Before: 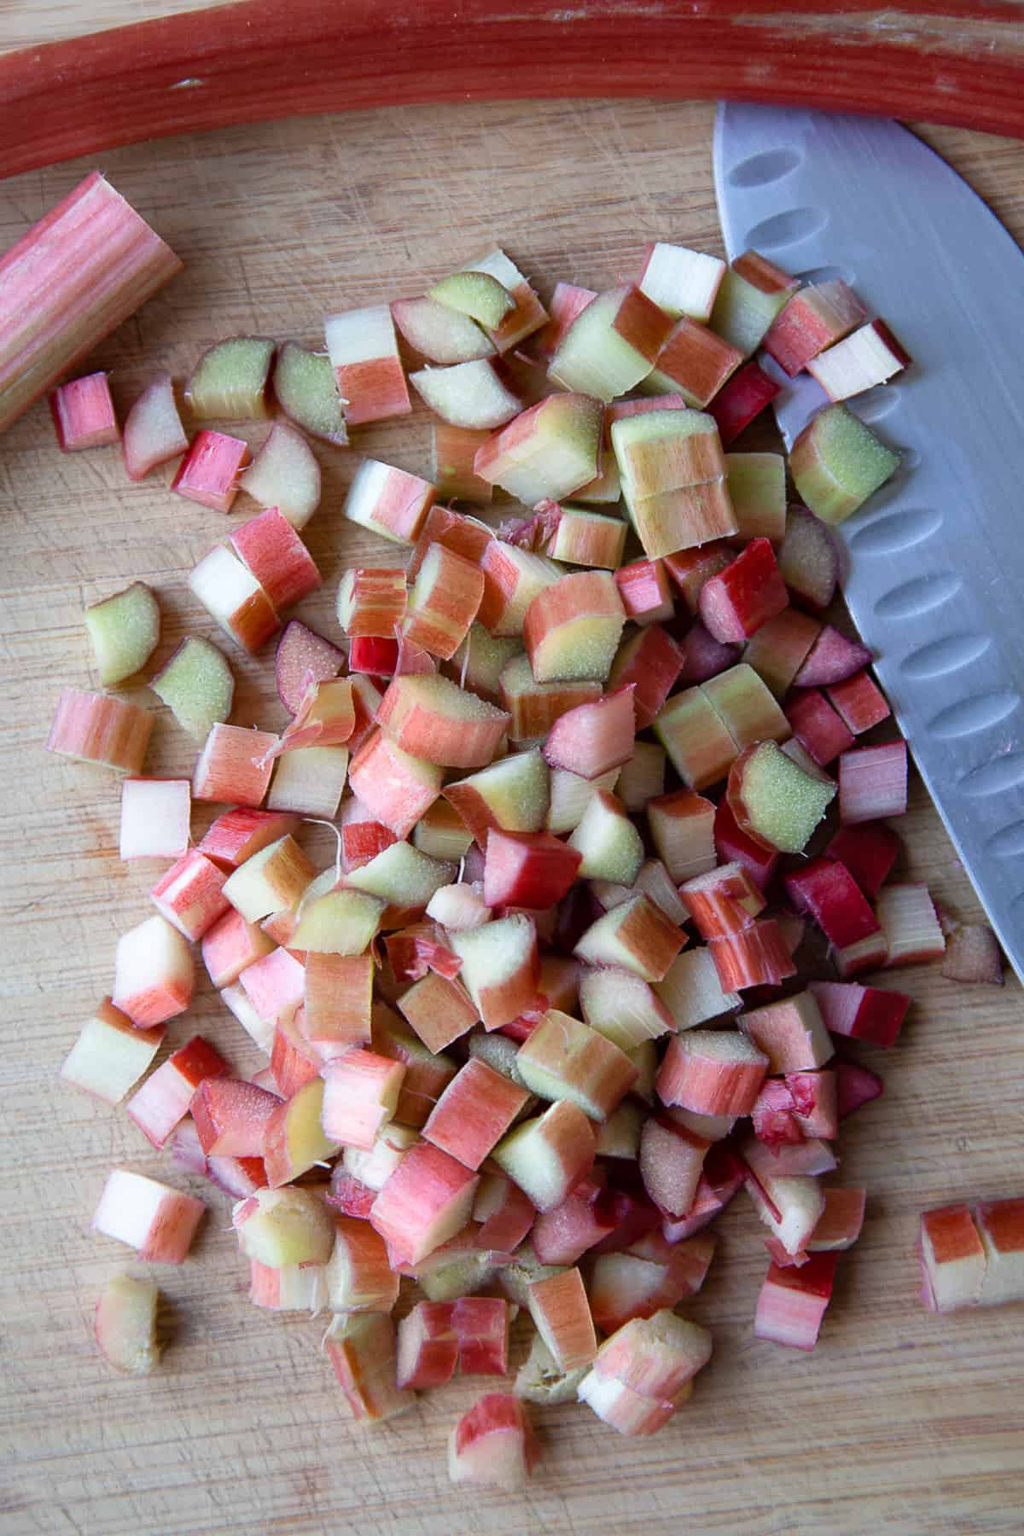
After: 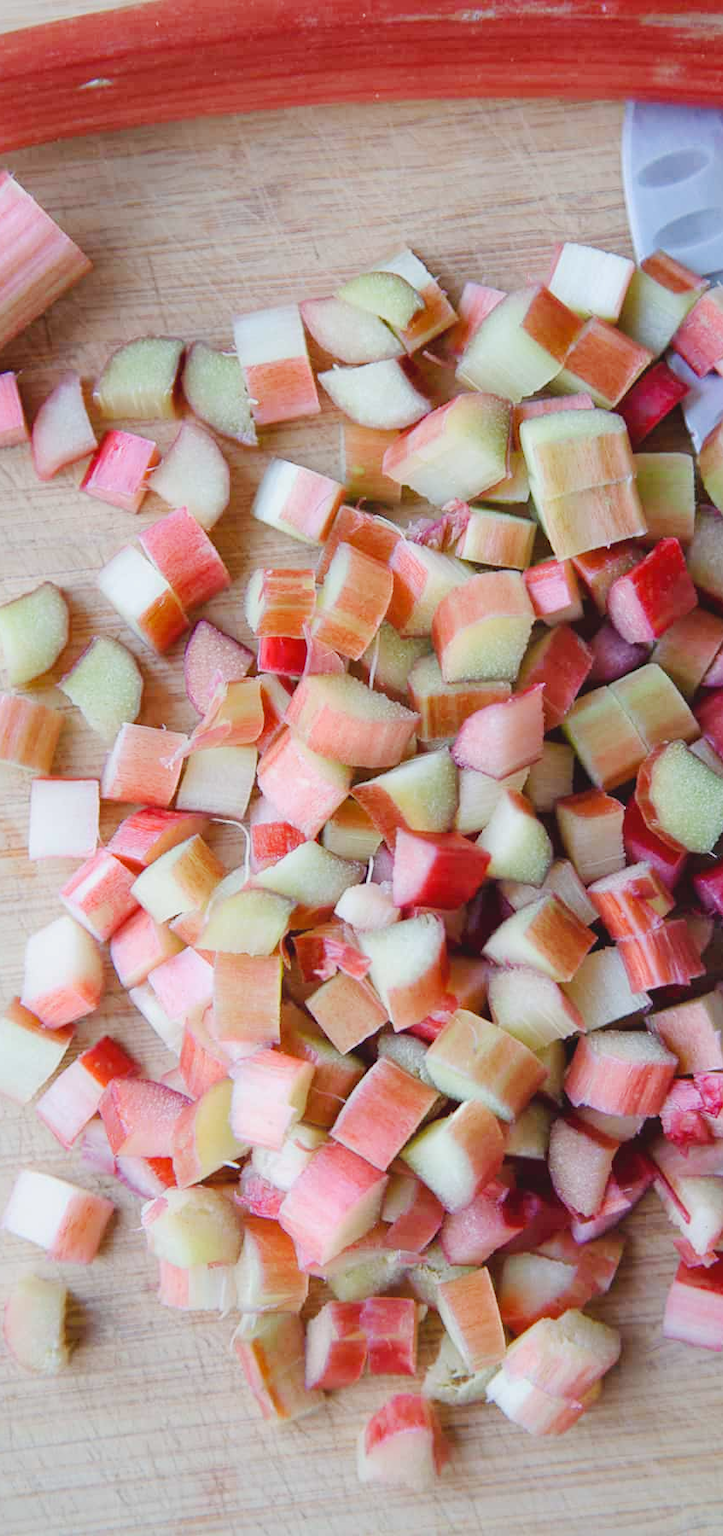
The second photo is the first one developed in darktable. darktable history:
crop and rotate: left 8.993%, right 20.301%
base curve: curves: ch0 [(0, 0) (0.158, 0.273) (0.879, 0.895) (1, 1)], preserve colors none
contrast brightness saturation: contrast -0.1, brightness 0.053, saturation 0.08
